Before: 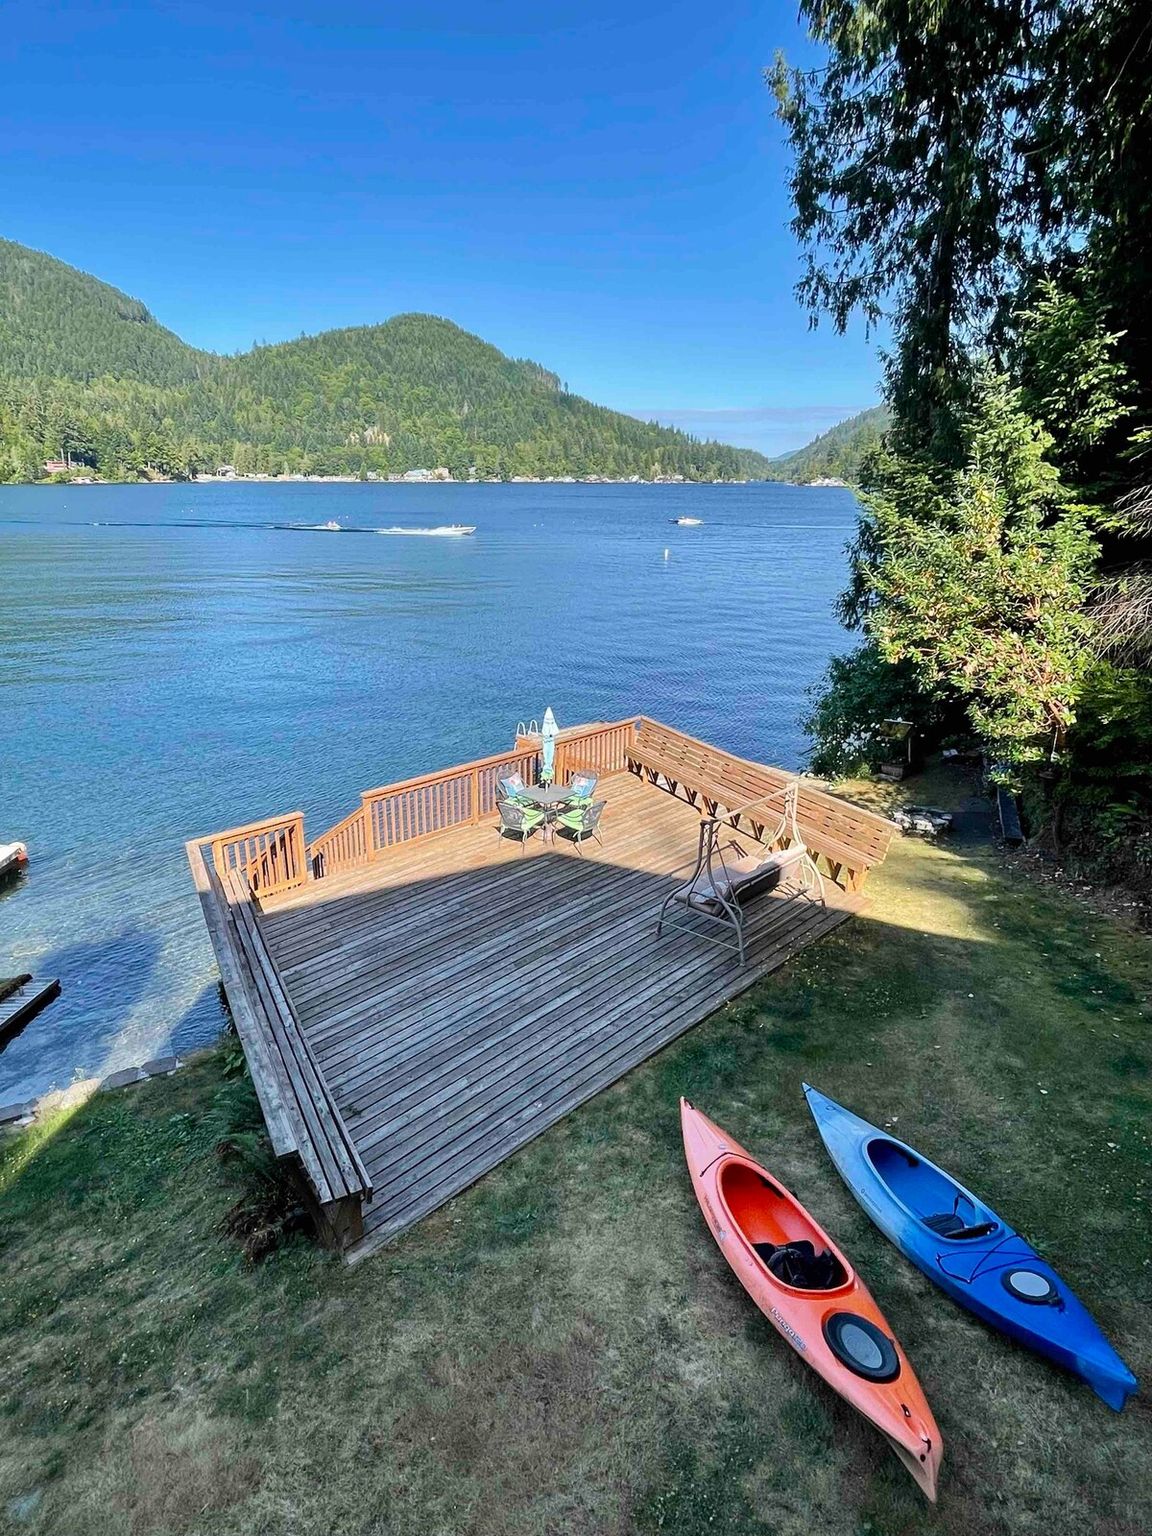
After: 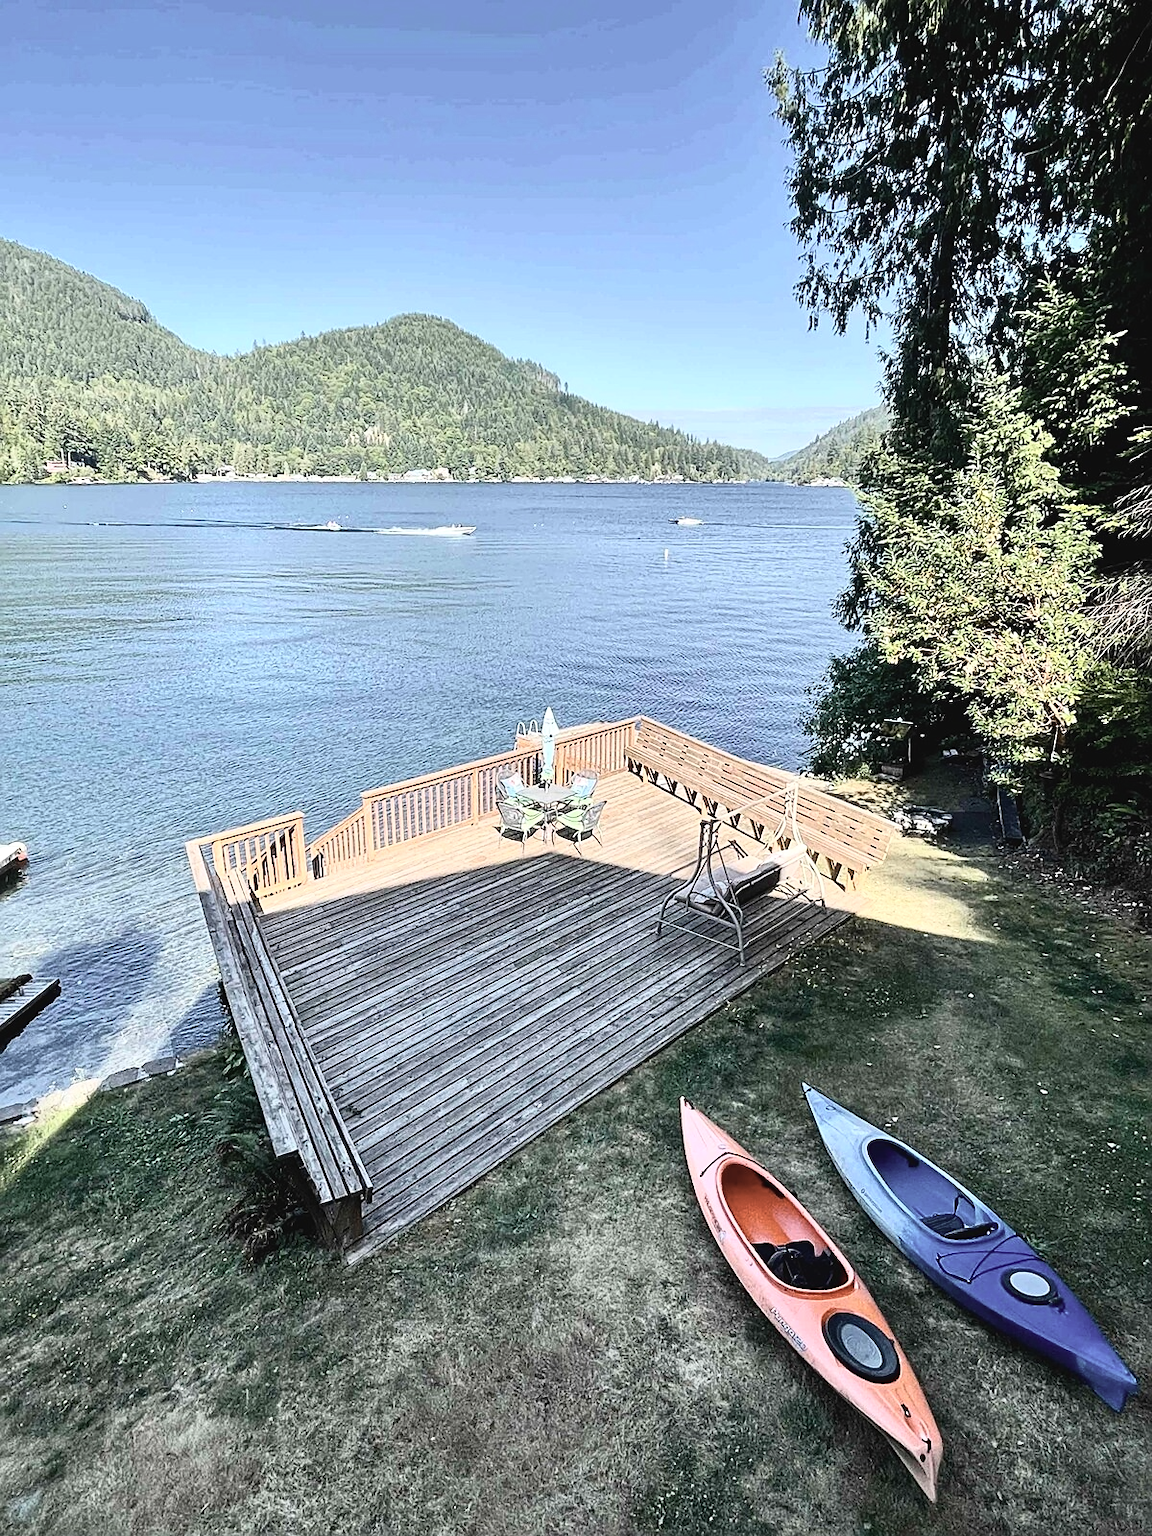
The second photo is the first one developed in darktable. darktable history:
sharpen: on, module defaults
exposure: exposure 0.227 EV, compensate exposure bias true, compensate highlight preservation false
tone curve: curves: ch0 [(0, 0.013) (0.198, 0.175) (0.512, 0.582) (0.625, 0.754) (0.81, 0.934) (1, 1)], color space Lab, independent channels, preserve colors none
contrast brightness saturation: contrast -0.06, saturation -0.407
